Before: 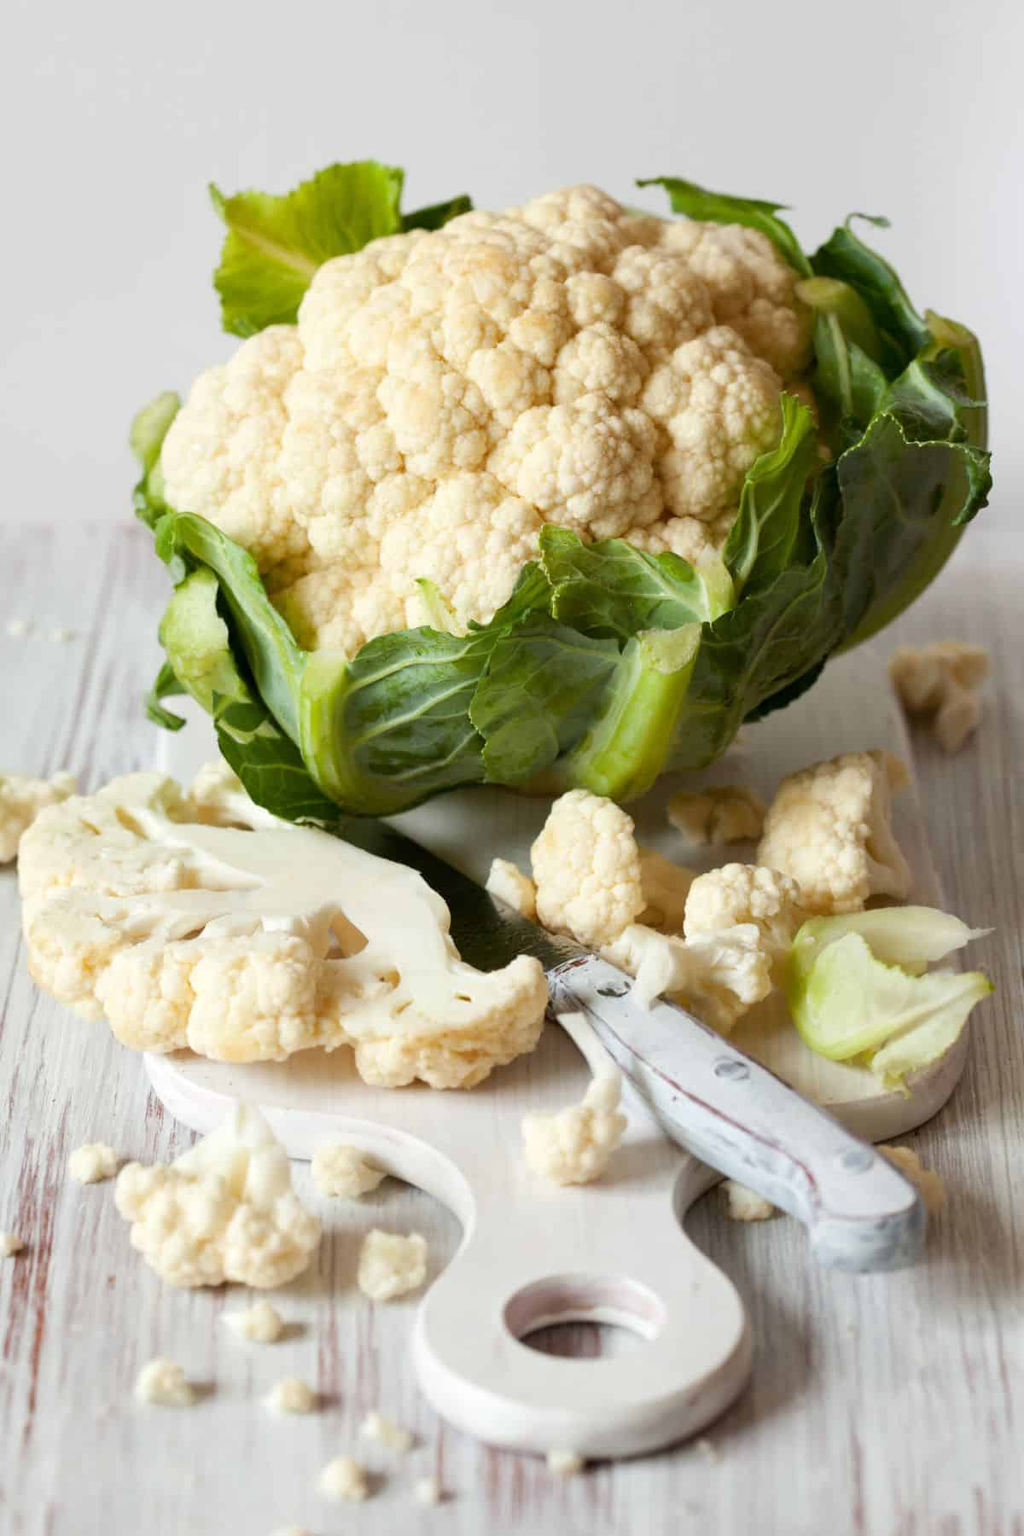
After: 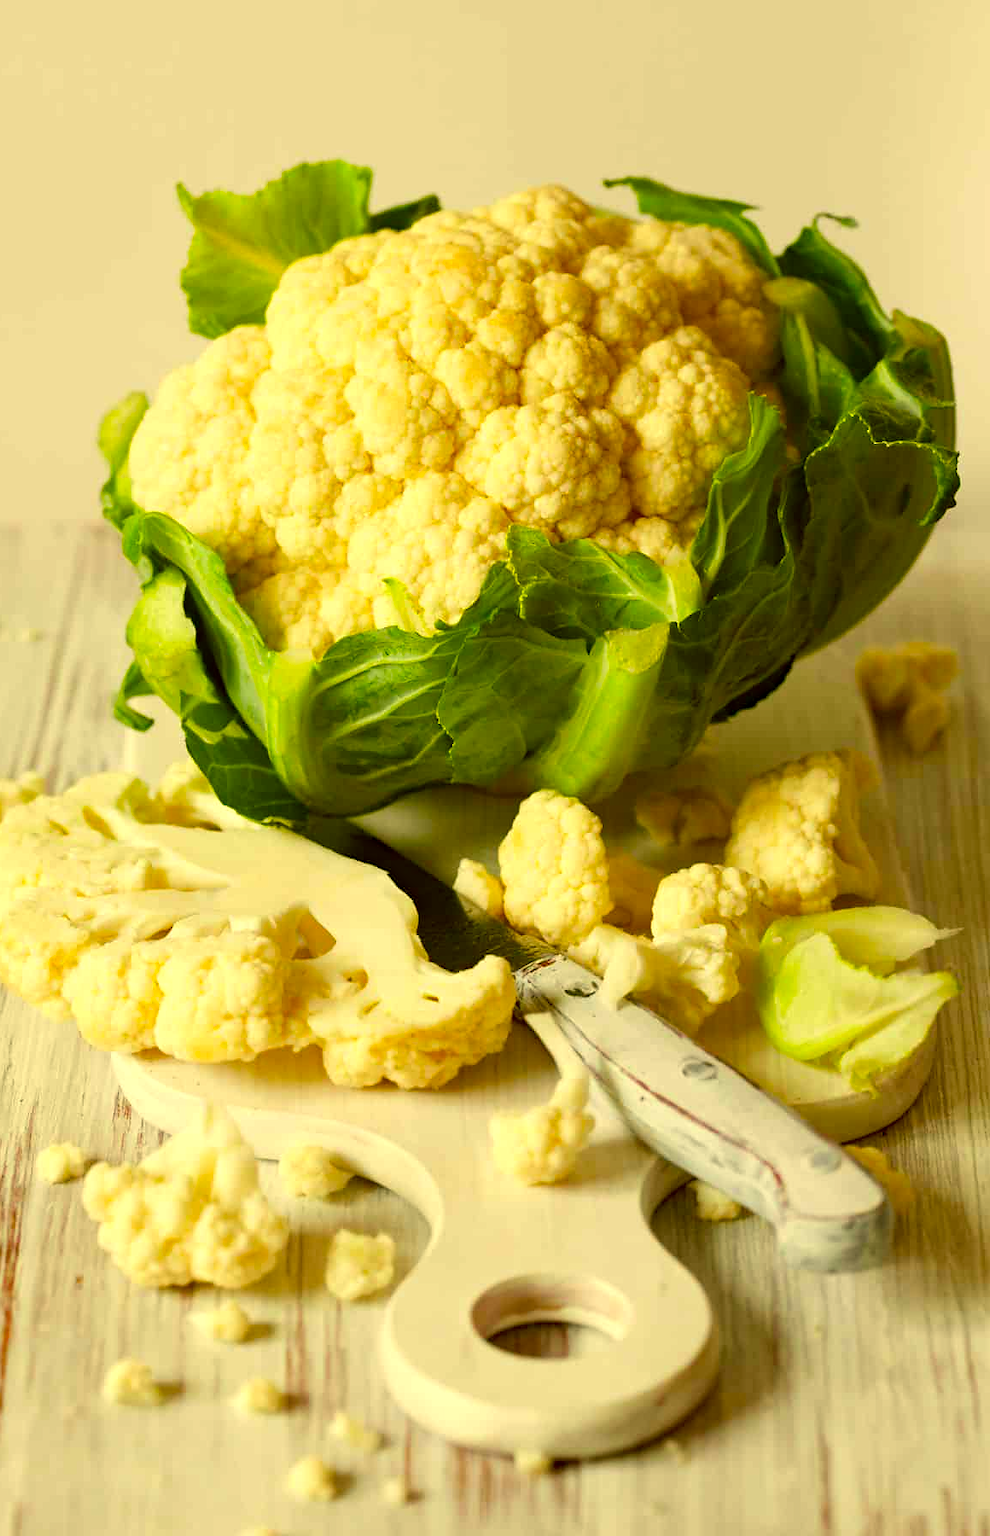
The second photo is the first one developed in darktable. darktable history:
sharpen: radius 1, threshold 1
crop and rotate: left 3.238%
haze removal: compatibility mode true, adaptive false
color correction: highlights a* 0.162, highlights b* 29.53, shadows a* -0.162, shadows b* 21.09
color zones: curves: ch0 [(0, 0.613) (0.01, 0.613) (0.245, 0.448) (0.498, 0.529) (0.642, 0.665) (0.879, 0.777) (0.99, 0.613)]; ch1 [(0, 0) (0.143, 0) (0.286, 0) (0.429, 0) (0.571, 0) (0.714, 0) (0.857, 0)], mix -131.09%
